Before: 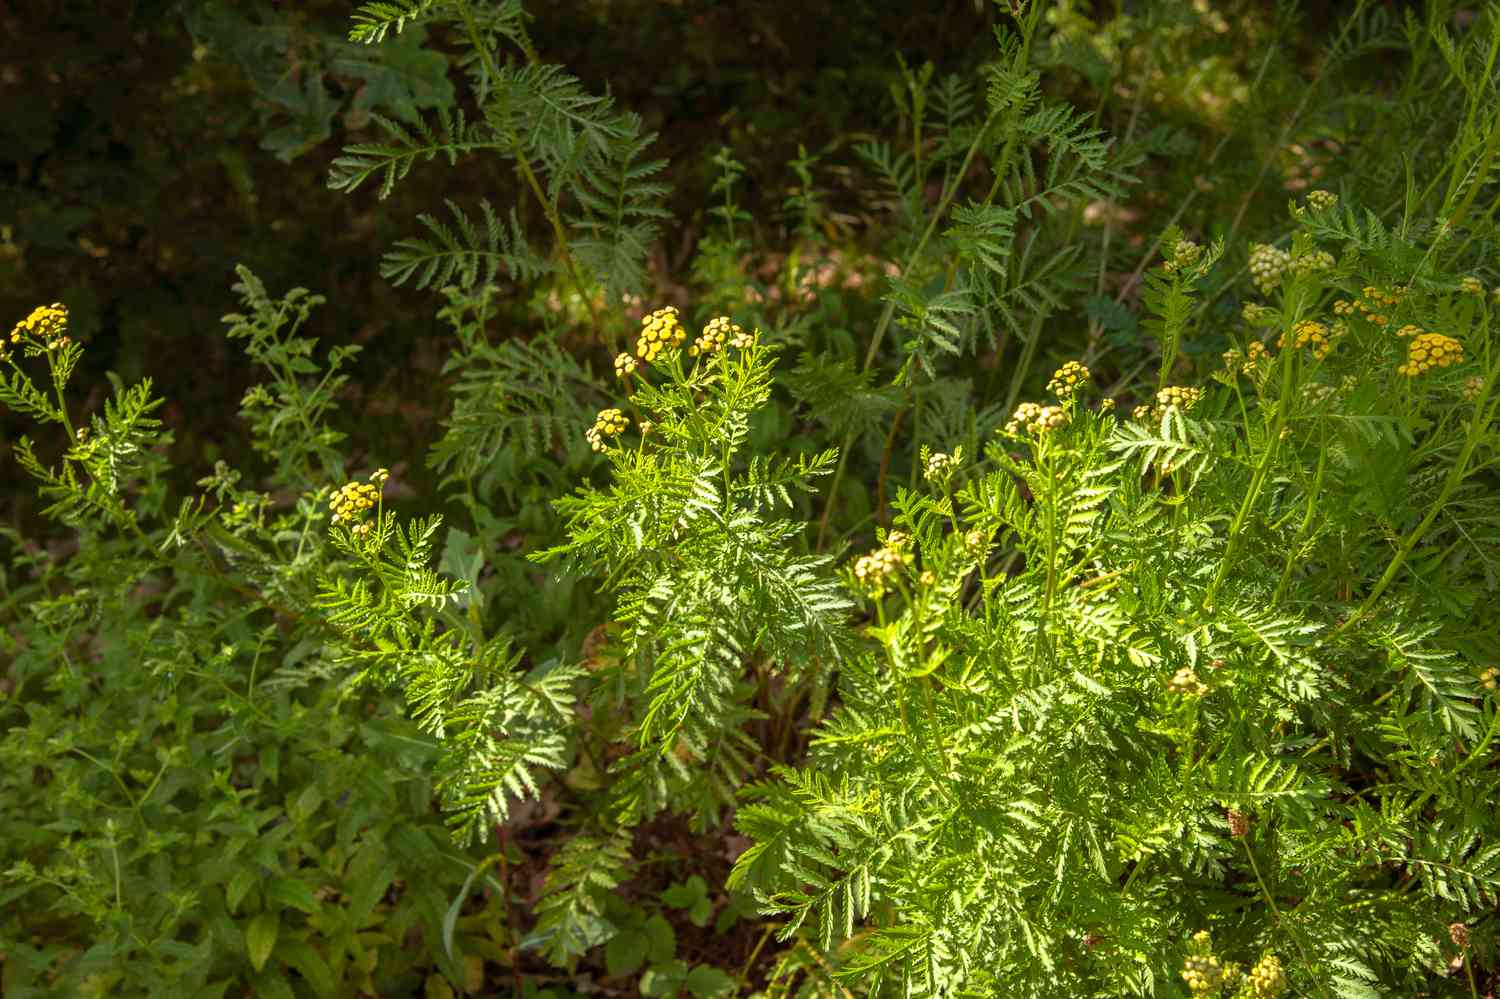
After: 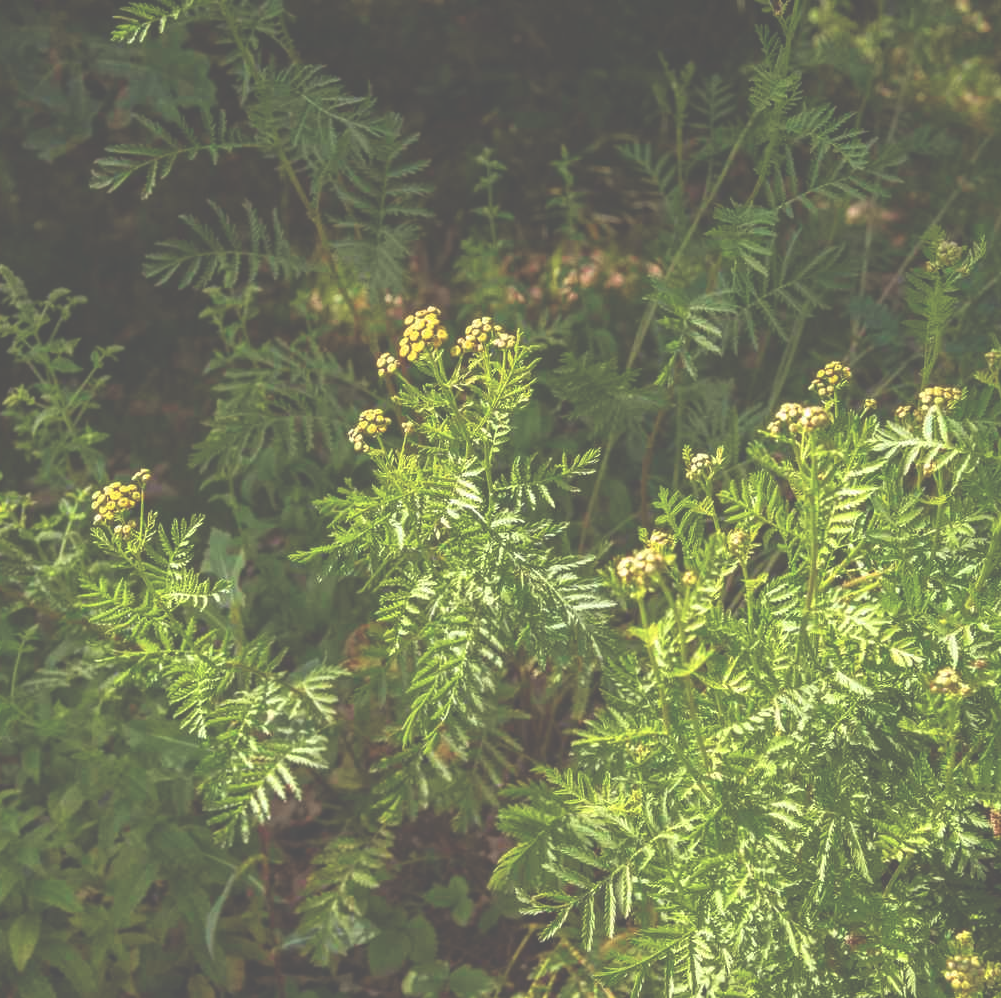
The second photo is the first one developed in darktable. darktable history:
exposure: black level correction -0.087, compensate highlight preservation false
crop and rotate: left 15.876%, right 17.334%
contrast brightness saturation: contrast 0.009, saturation -0.049
